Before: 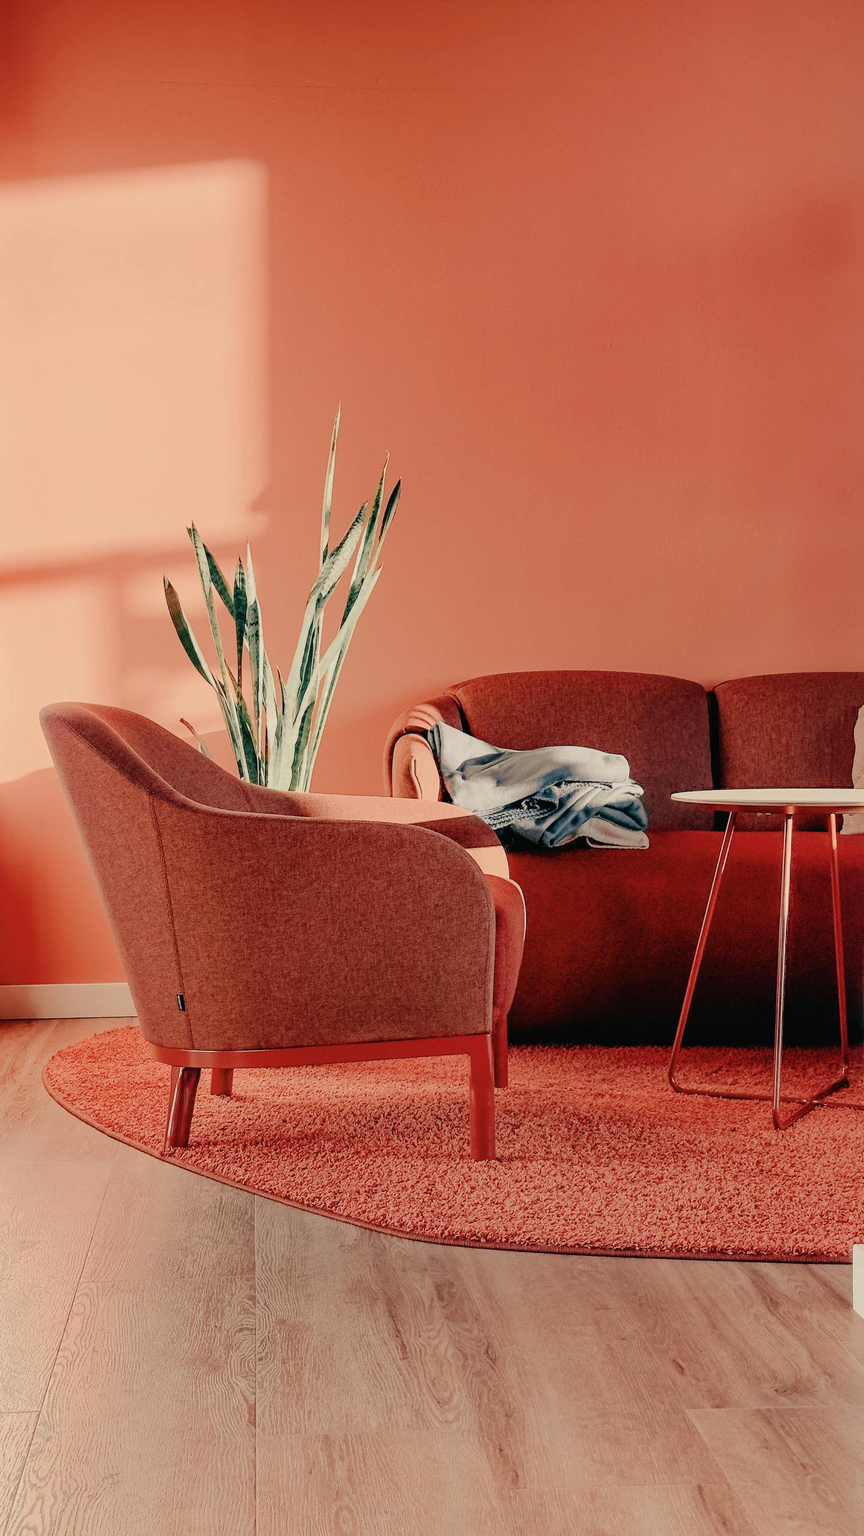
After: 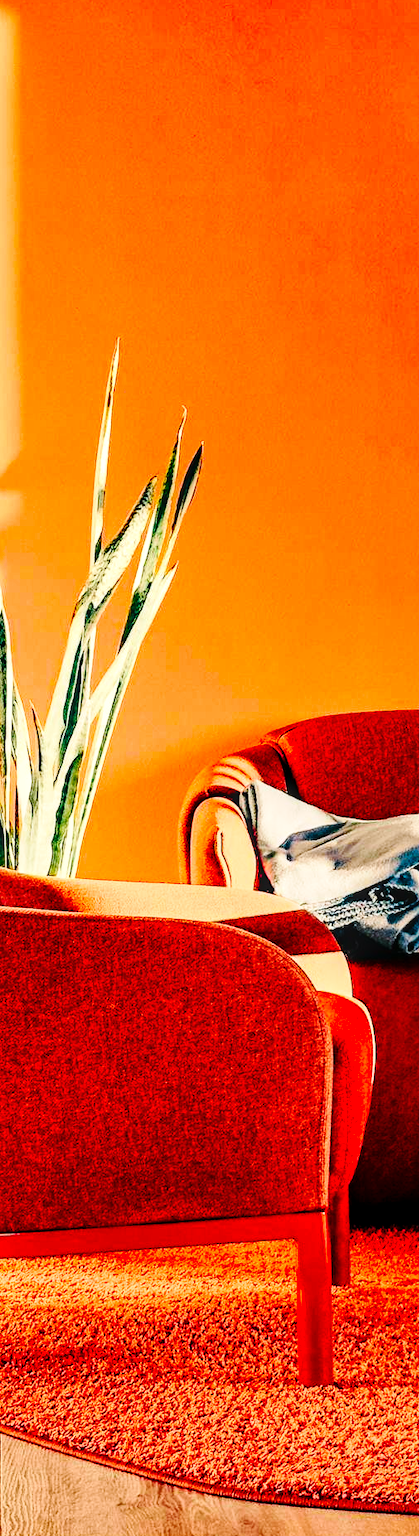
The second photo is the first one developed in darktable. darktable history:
contrast brightness saturation: contrast 0.09, saturation 0.28
color balance rgb: linear chroma grading › global chroma 15%, perceptual saturation grading › global saturation 30%
shadows and highlights: low approximation 0.01, soften with gaussian
base curve: curves: ch0 [(0, 0) (0.032, 0.025) (0.121, 0.166) (0.206, 0.329) (0.605, 0.79) (1, 1)], preserve colors none
tone equalizer: -8 EV -0.75 EV, -7 EV -0.7 EV, -6 EV -0.6 EV, -5 EV -0.4 EV, -3 EV 0.4 EV, -2 EV 0.6 EV, -1 EV 0.7 EV, +0 EV 0.75 EV, edges refinement/feathering 500, mask exposure compensation -1.57 EV, preserve details no
crop and rotate: left 29.476%, top 10.214%, right 35.32%, bottom 17.333%
local contrast: on, module defaults
